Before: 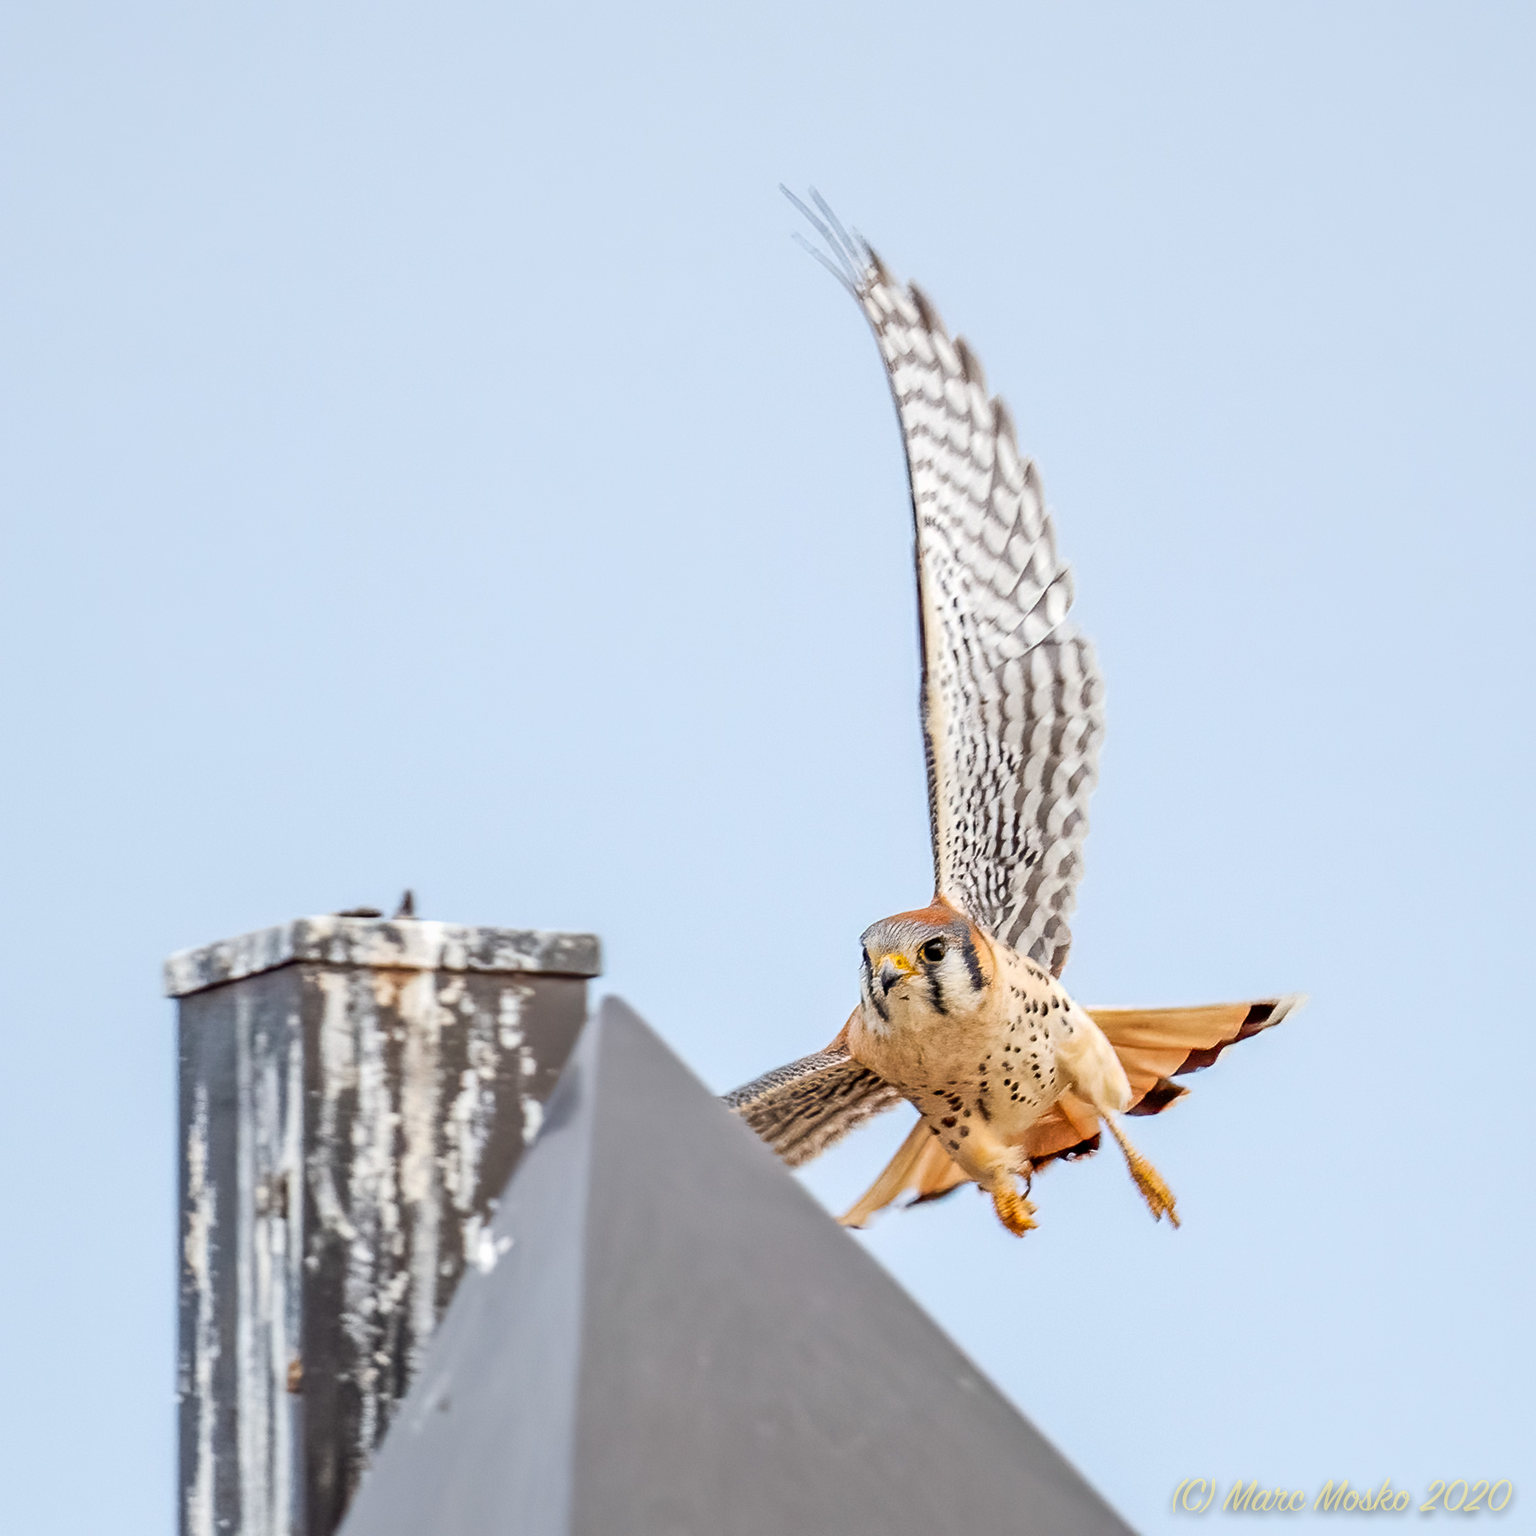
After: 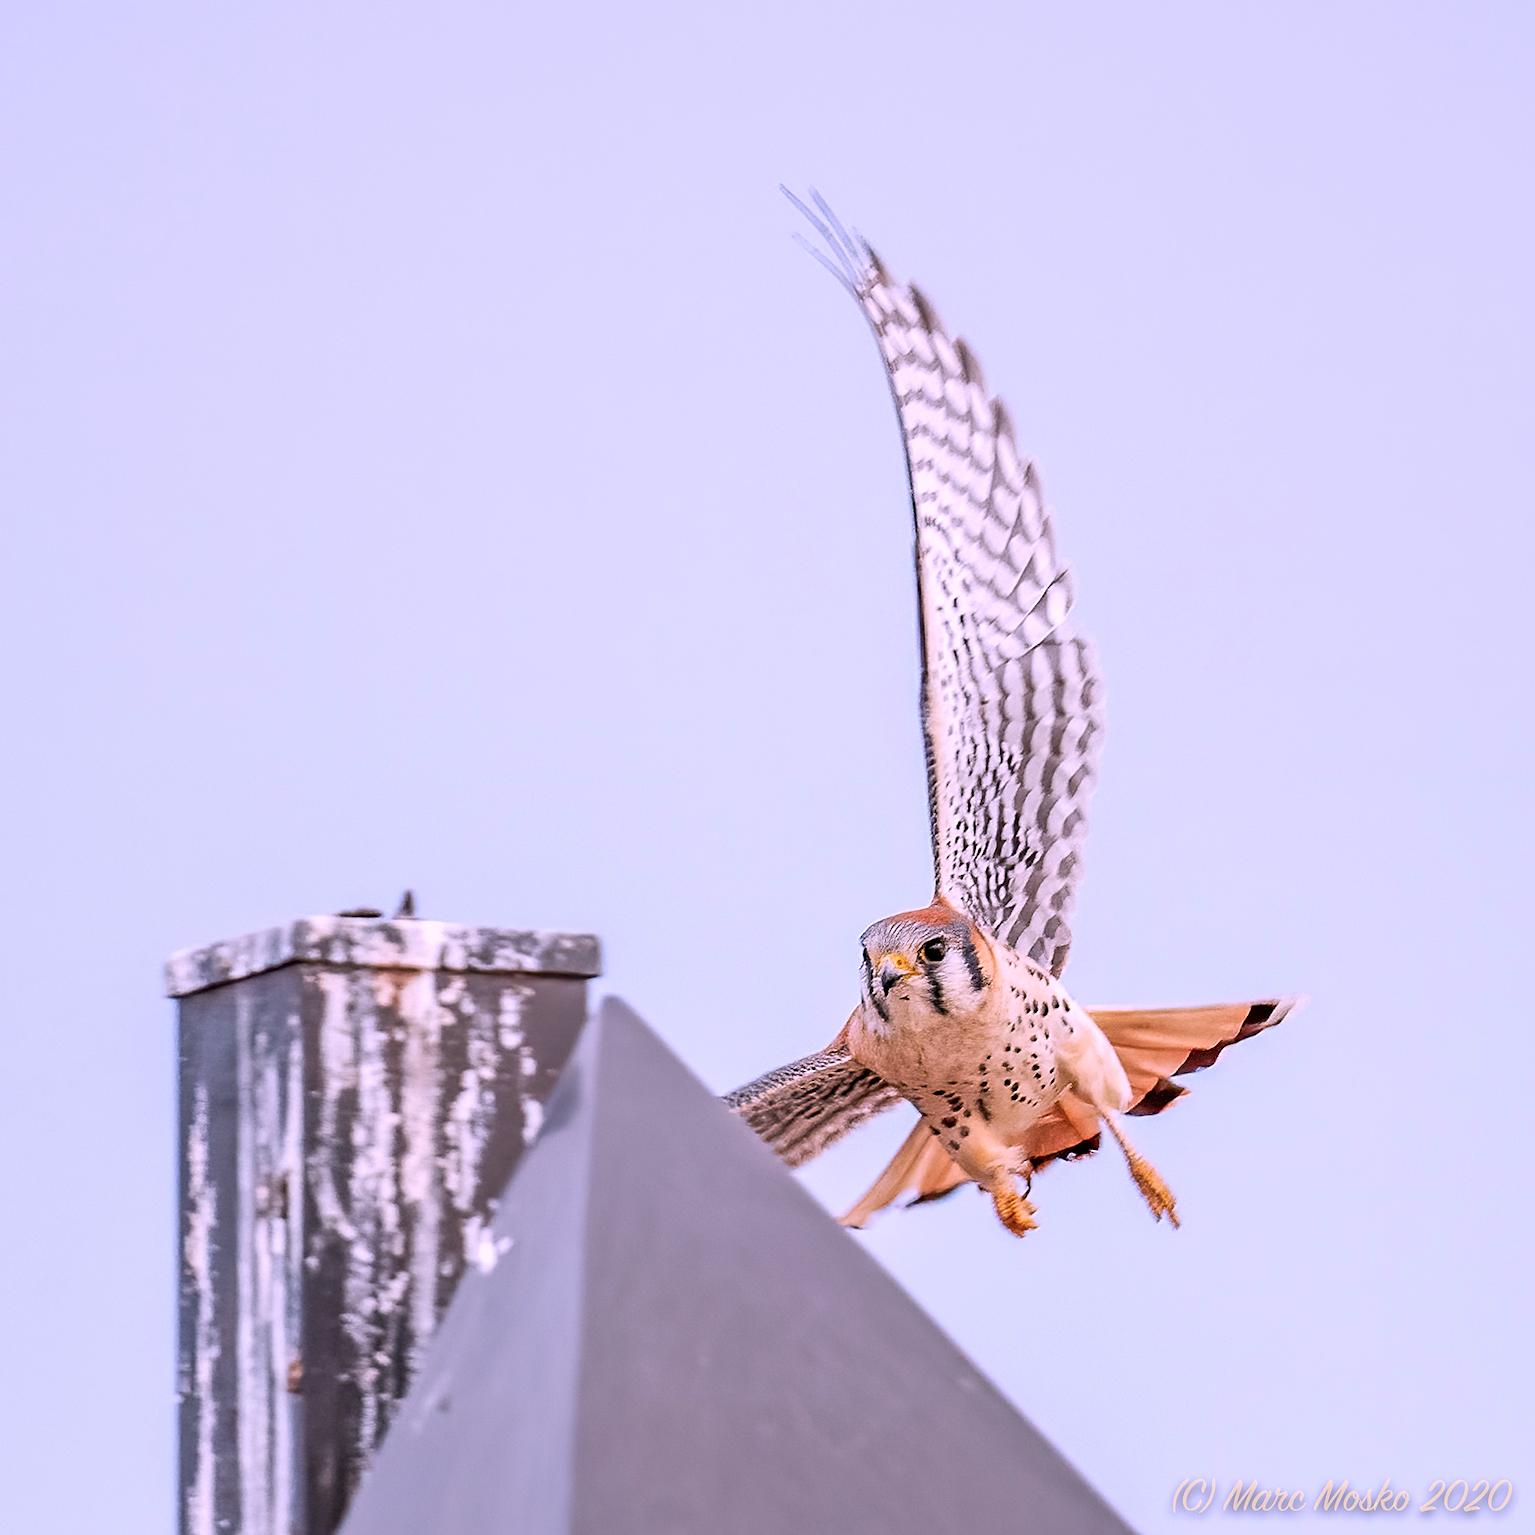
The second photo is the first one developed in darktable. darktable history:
color correction: highlights a* 15.73, highlights b* -19.88
sharpen: on, module defaults
